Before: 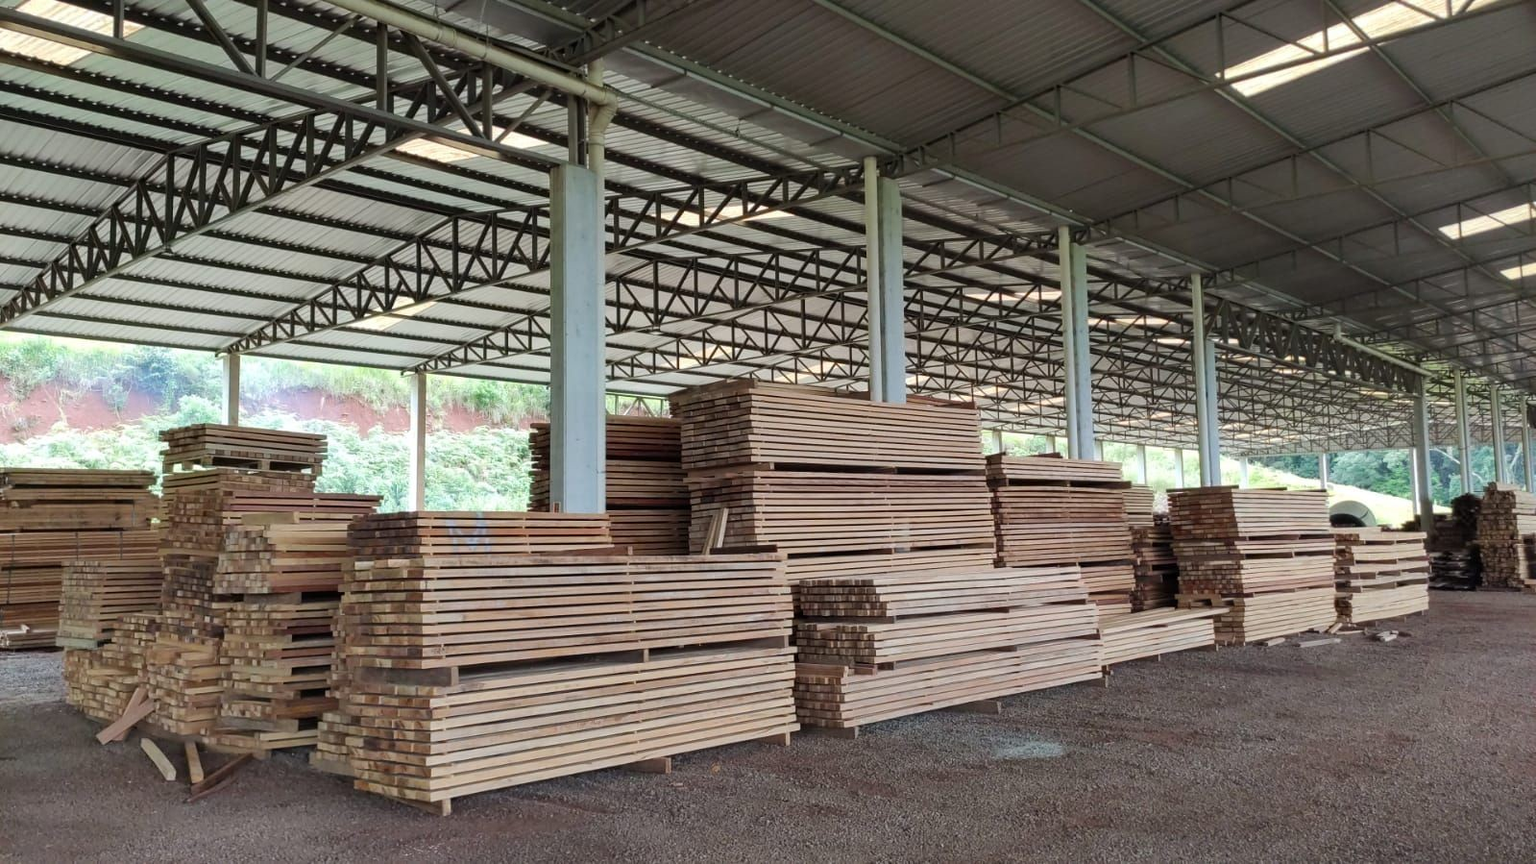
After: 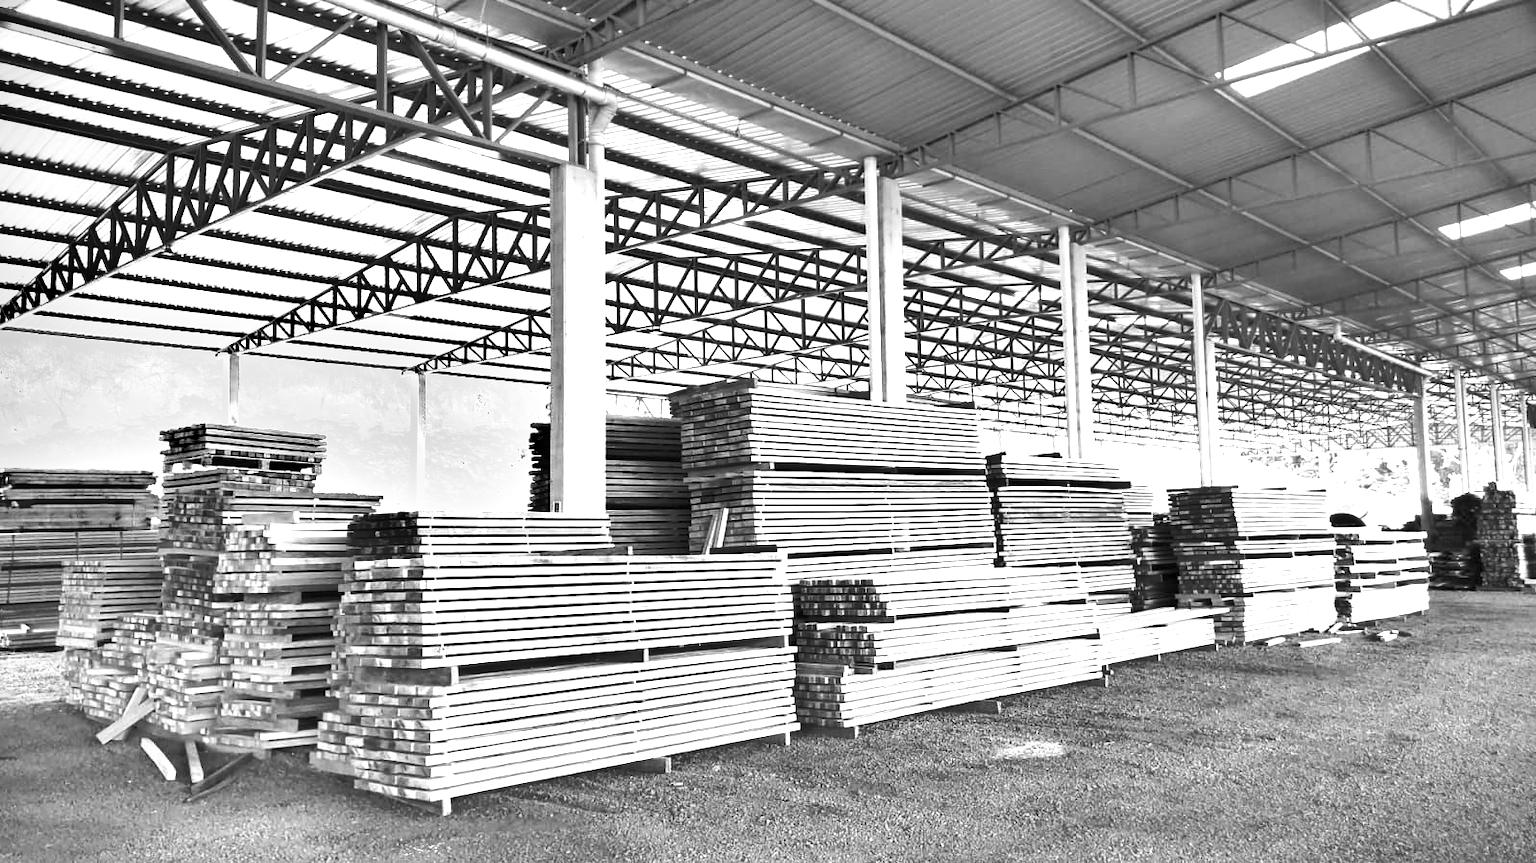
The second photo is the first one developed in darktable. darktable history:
exposure: black level correction 0, exposure 1.975 EV, compensate exposure bias true, compensate highlight preservation false
shadows and highlights: soften with gaussian
monochrome: on, module defaults
vignetting: fall-off start 88.53%, fall-off radius 44.2%, saturation 0.376, width/height ratio 1.161
